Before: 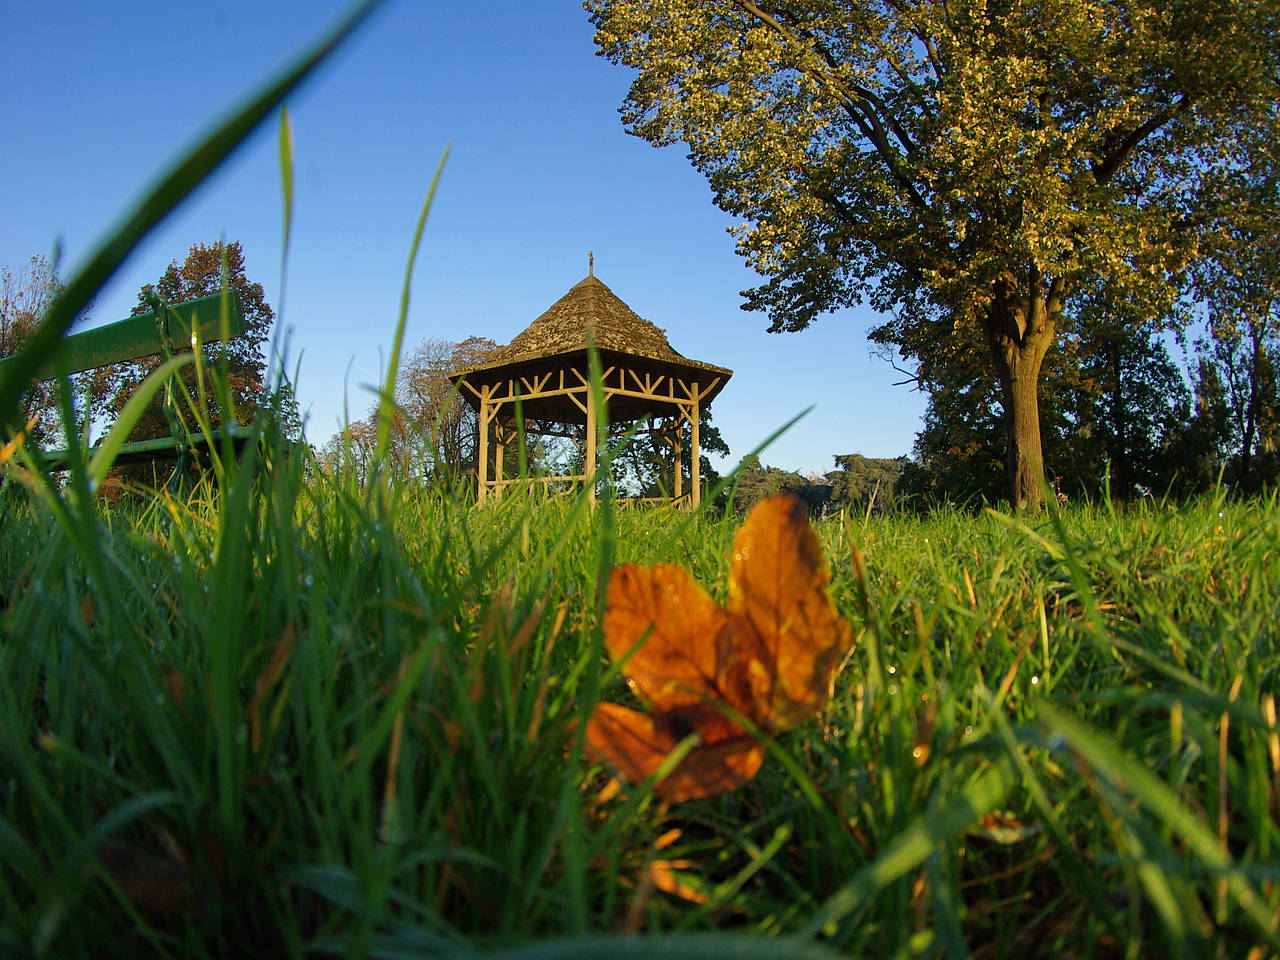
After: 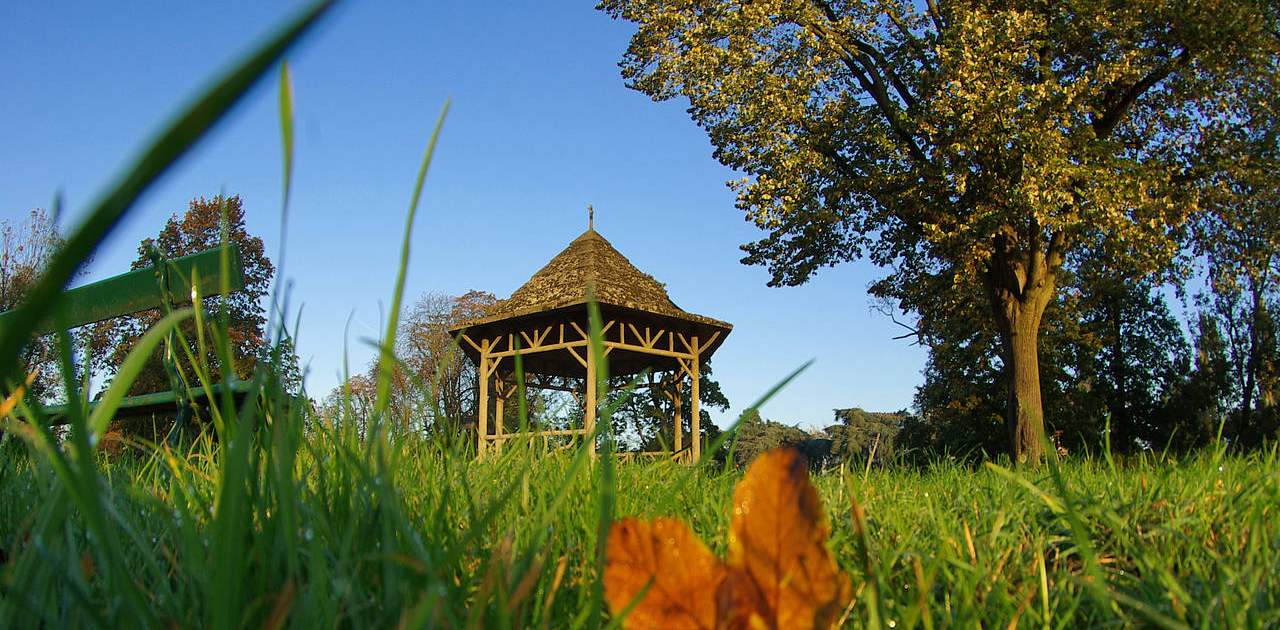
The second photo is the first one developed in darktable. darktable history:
crop and rotate: top 4.848%, bottom 29.503%
